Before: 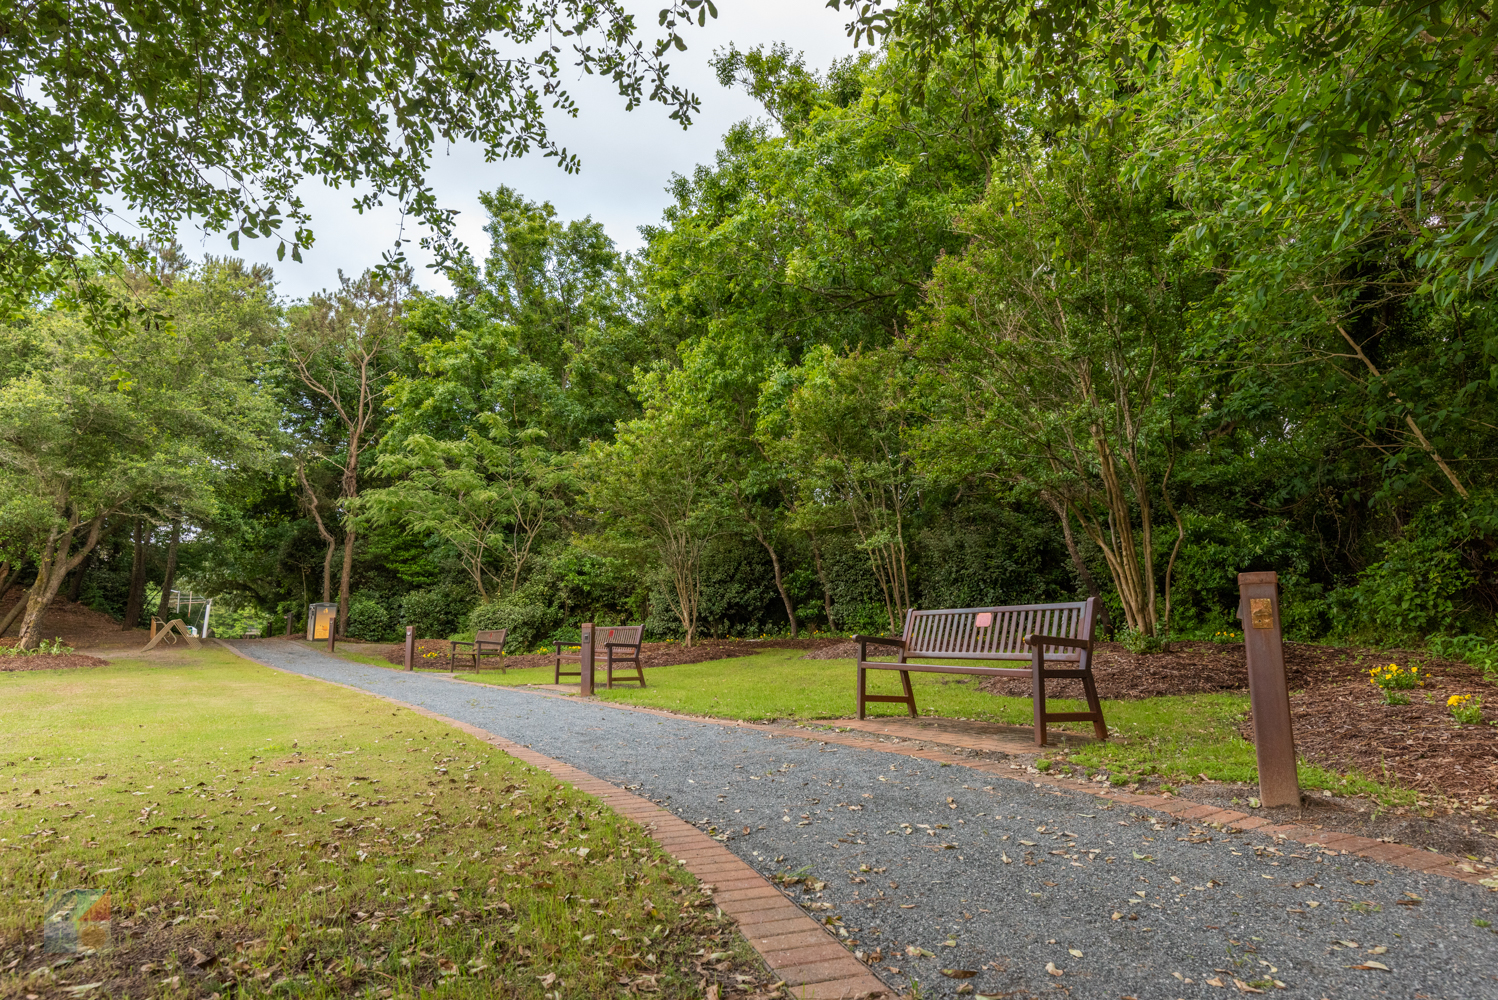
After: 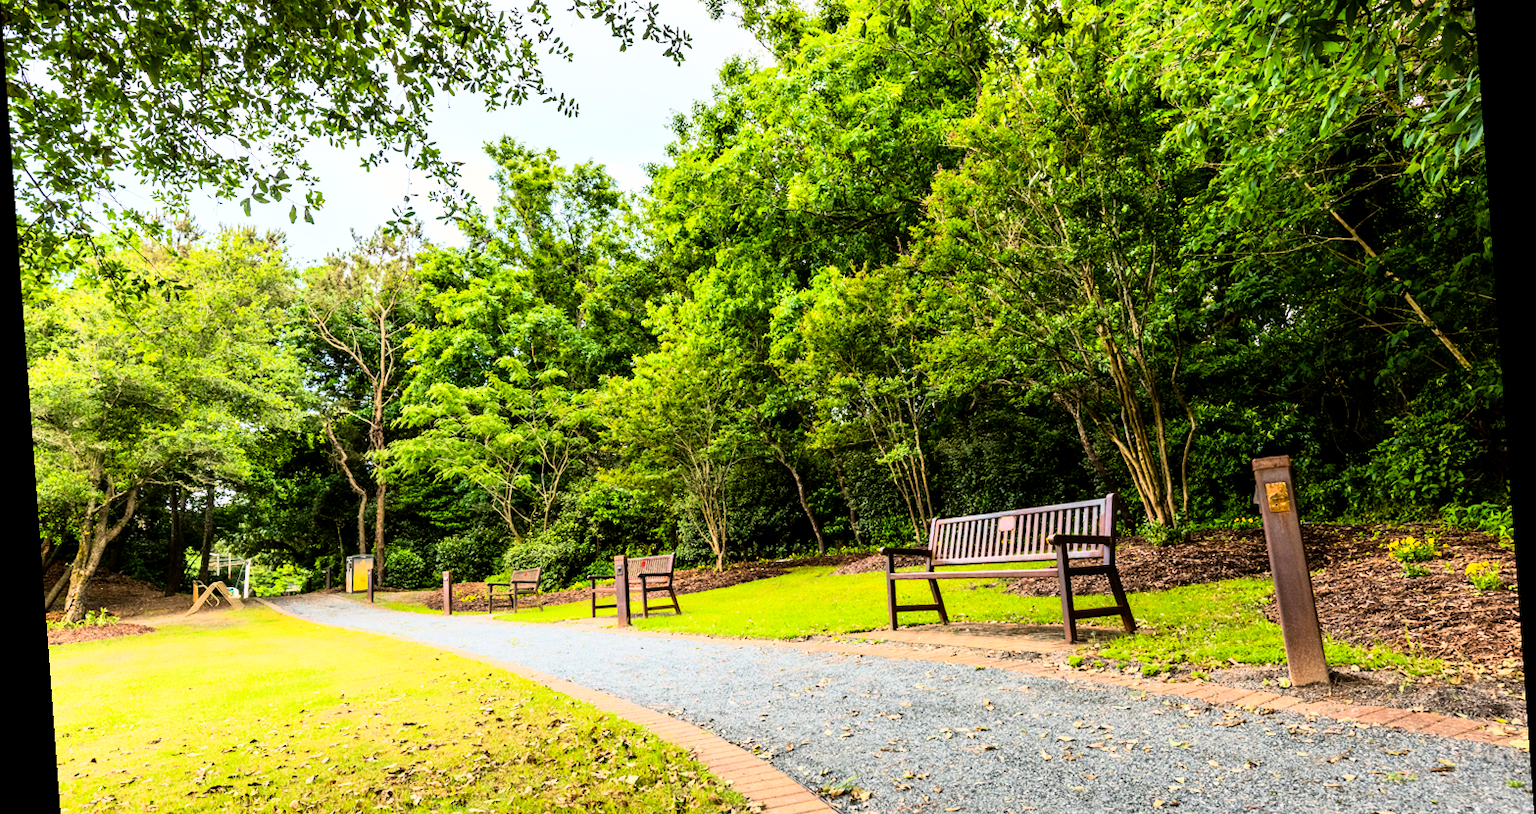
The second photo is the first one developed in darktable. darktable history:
rotate and perspective: rotation -4.25°, automatic cropping off
crop: top 11.038%, bottom 13.962%
color balance rgb: shadows lift › chroma 2%, shadows lift › hue 217.2°, power › hue 60°, highlights gain › chroma 1%, highlights gain › hue 69.6°, global offset › luminance -0.5%, perceptual saturation grading › global saturation 15%, global vibrance 15%
rgb curve: curves: ch0 [(0, 0) (0.21, 0.15) (0.24, 0.21) (0.5, 0.75) (0.75, 0.96) (0.89, 0.99) (1, 1)]; ch1 [(0, 0.02) (0.21, 0.13) (0.25, 0.2) (0.5, 0.67) (0.75, 0.9) (0.89, 0.97) (1, 1)]; ch2 [(0, 0.02) (0.21, 0.13) (0.25, 0.2) (0.5, 0.67) (0.75, 0.9) (0.89, 0.97) (1, 1)], compensate middle gray true
